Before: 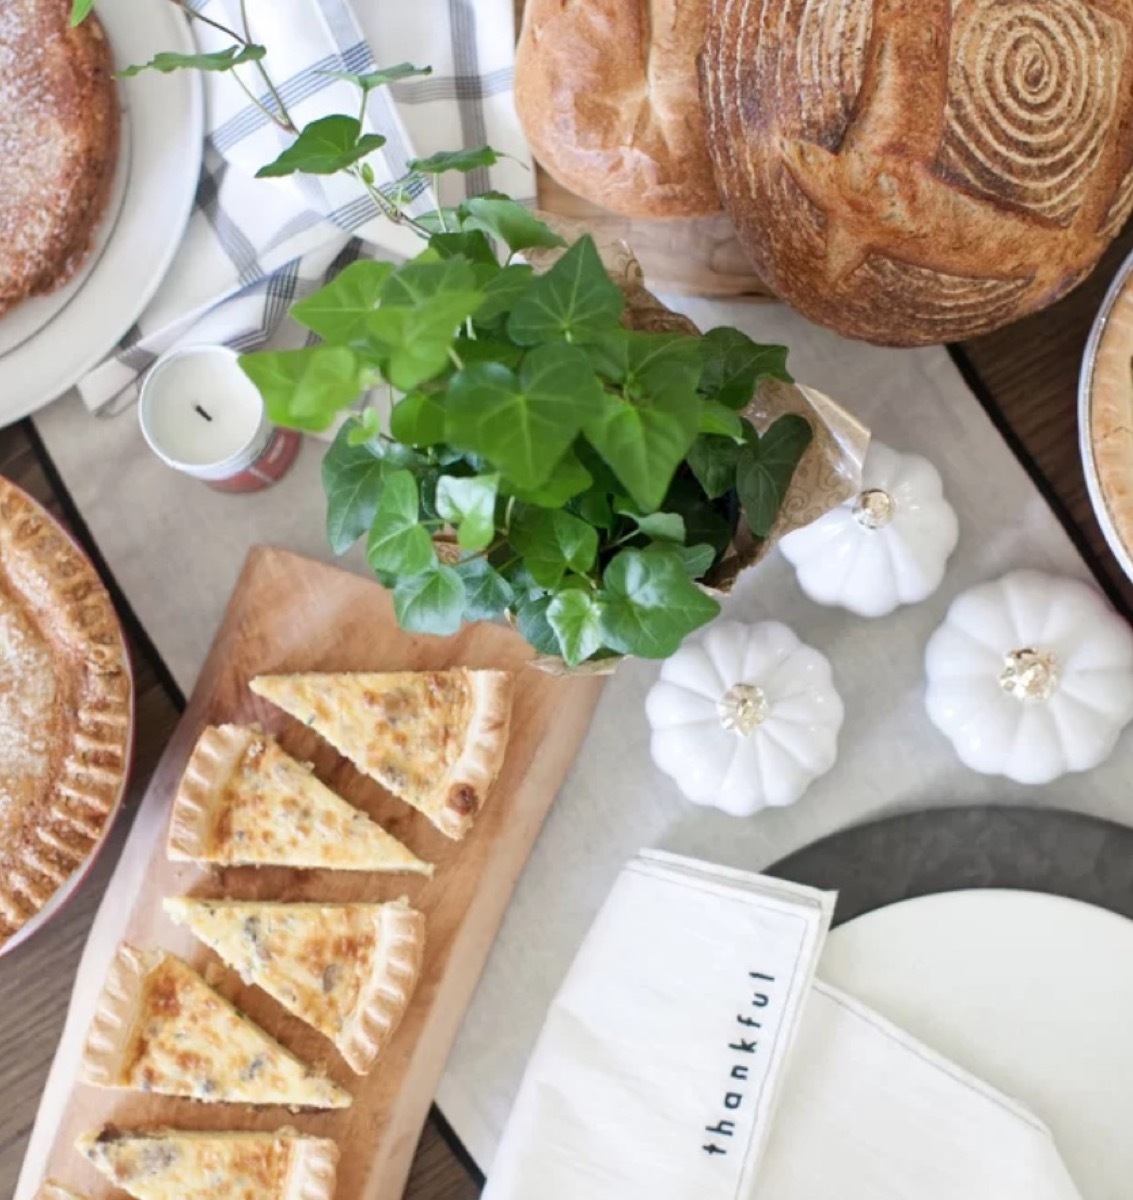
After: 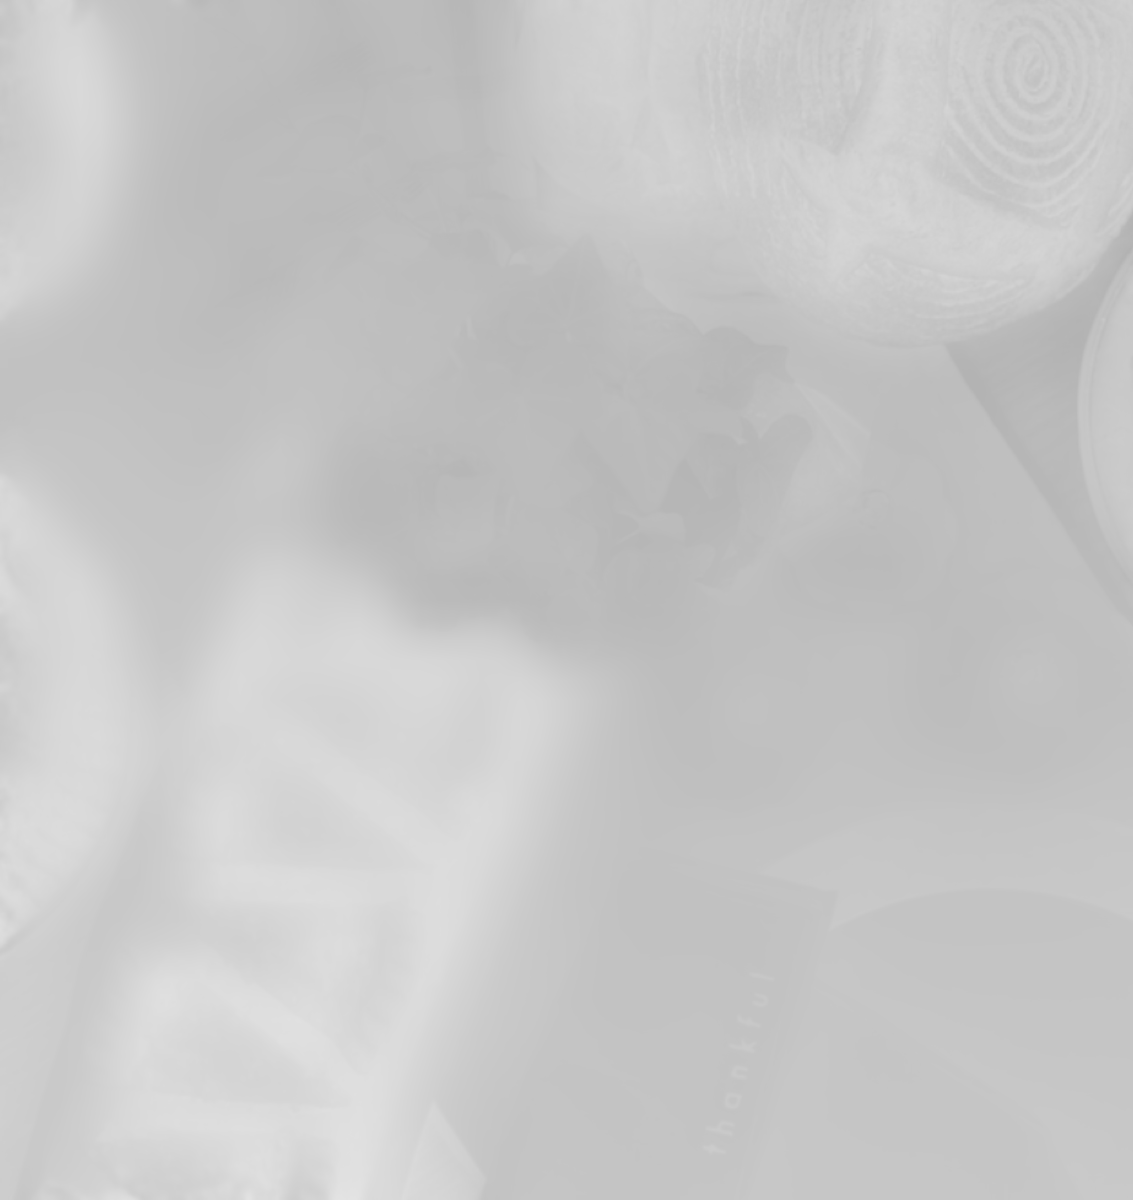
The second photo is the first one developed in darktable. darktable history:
bloom: size 85%, threshold 5%, strength 85%
color zones: curves: ch0 [(0, 0.5) (0.143, 0.5) (0.286, 0.456) (0.429, 0.5) (0.571, 0.5) (0.714, 0.5) (0.857, 0.5) (1, 0.5)]; ch1 [(0, 0.5) (0.143, 0.5) (0.286, 0.422) (0.429, 0.5) (0.571, 0.5) (0.714, 0.5) (0.857, 0.5) (1, 0.5)]
tone equalizer: -7 EV 0.15 EV, -6 EV 0.6 EV, -5 EV 1.15 EV, -4 EV 1.33 EV, -3 EV 1.15 EV, -2 EV 0.6 EV, -1 EV 0.15 EV, mask exposure compensation -0.5 EV
monochrome: a 79.32, b 81.83, size 1.1
exposure: exposure -1.468 EV, compensate highlight preservation false
